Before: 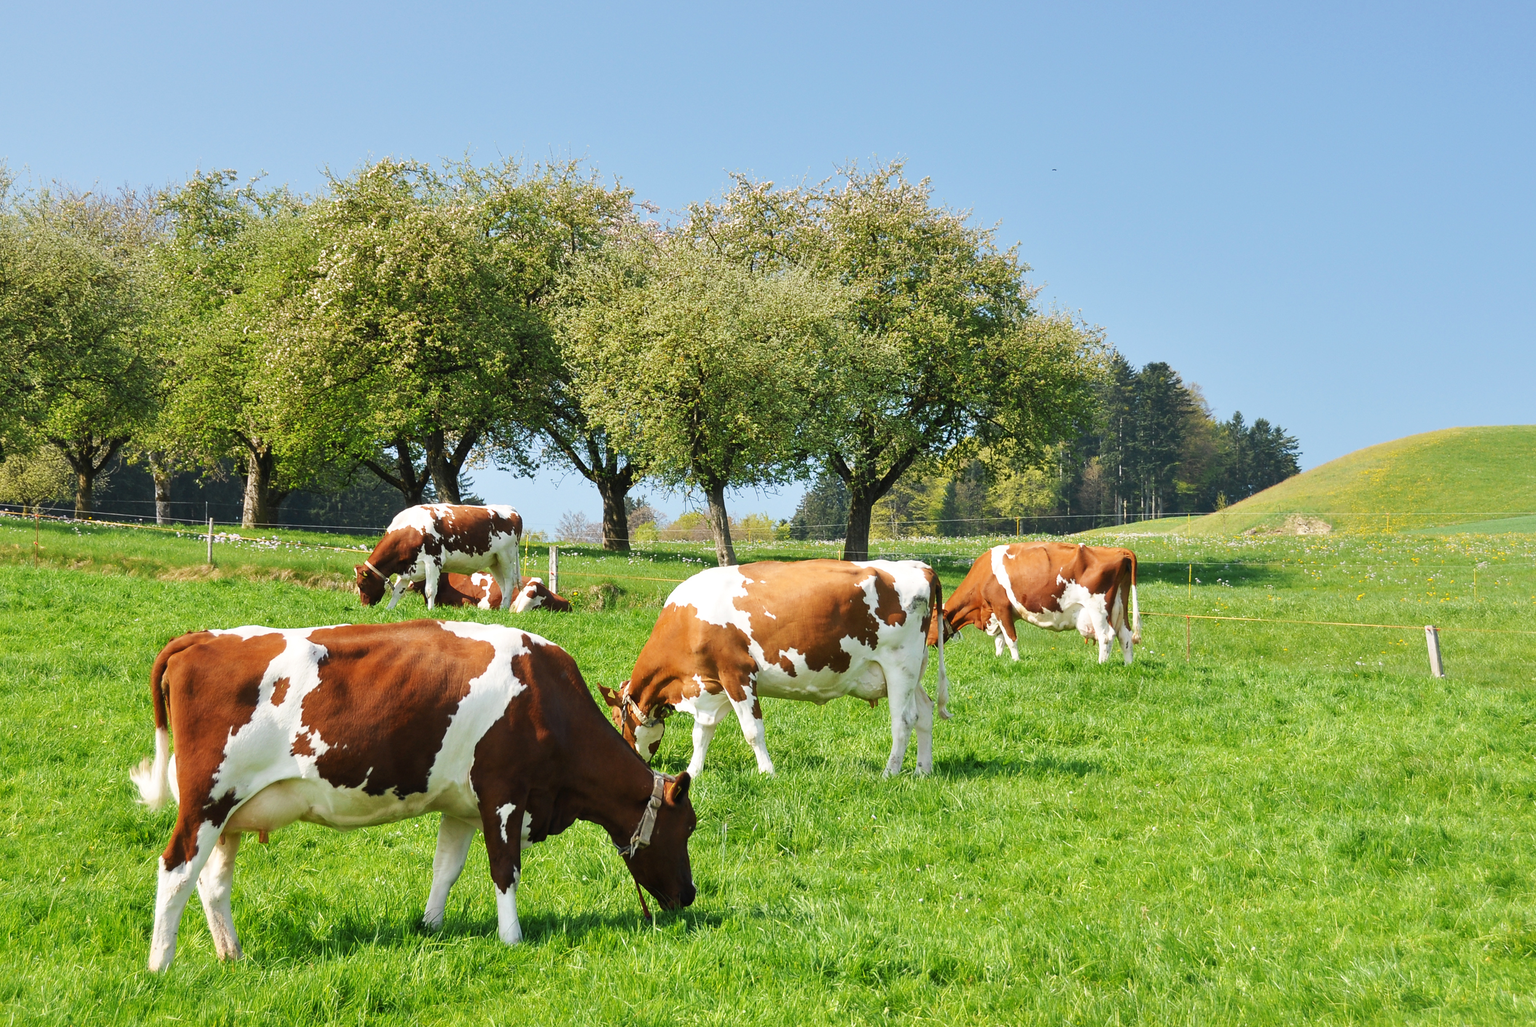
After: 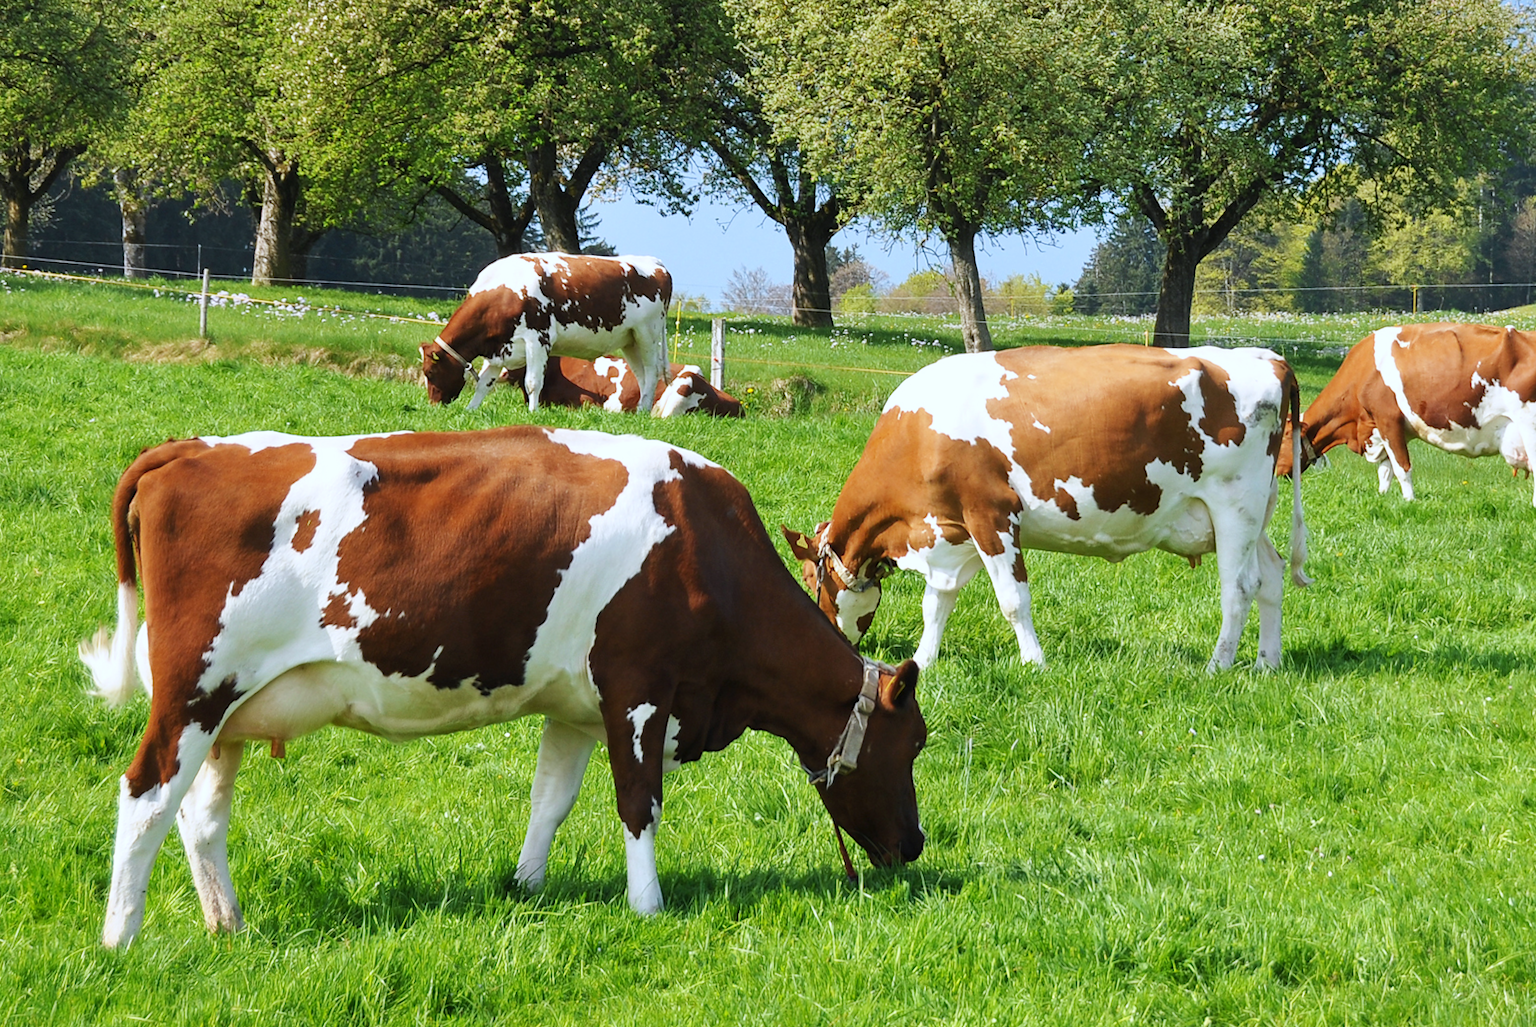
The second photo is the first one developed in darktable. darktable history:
white balance: red 0.954, blue 1.079
crop and rotate: angle -0.82°, left 3.85%, top 31.828%, right 27.992%
